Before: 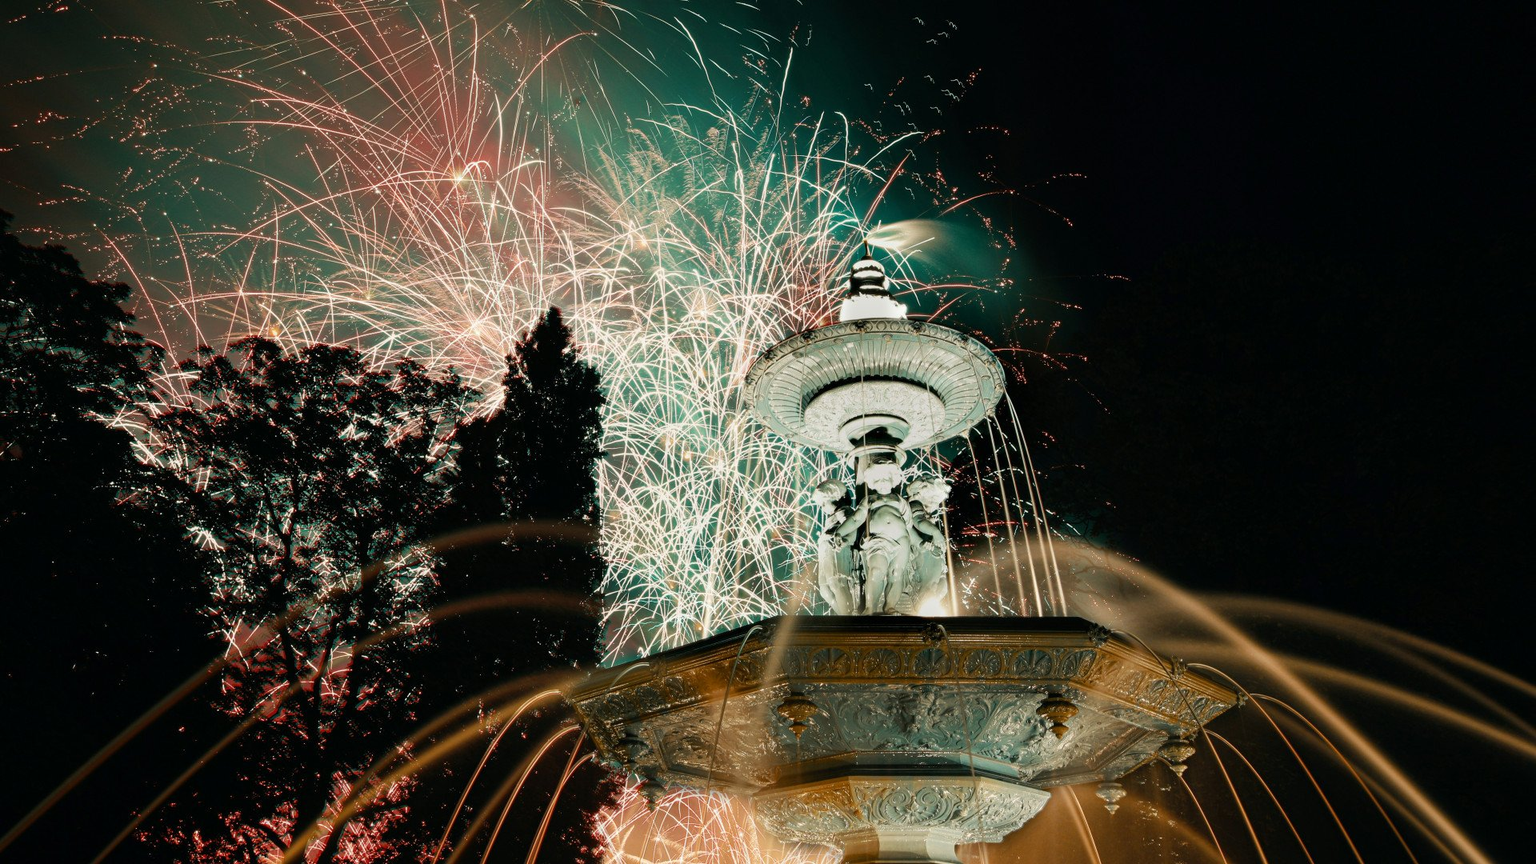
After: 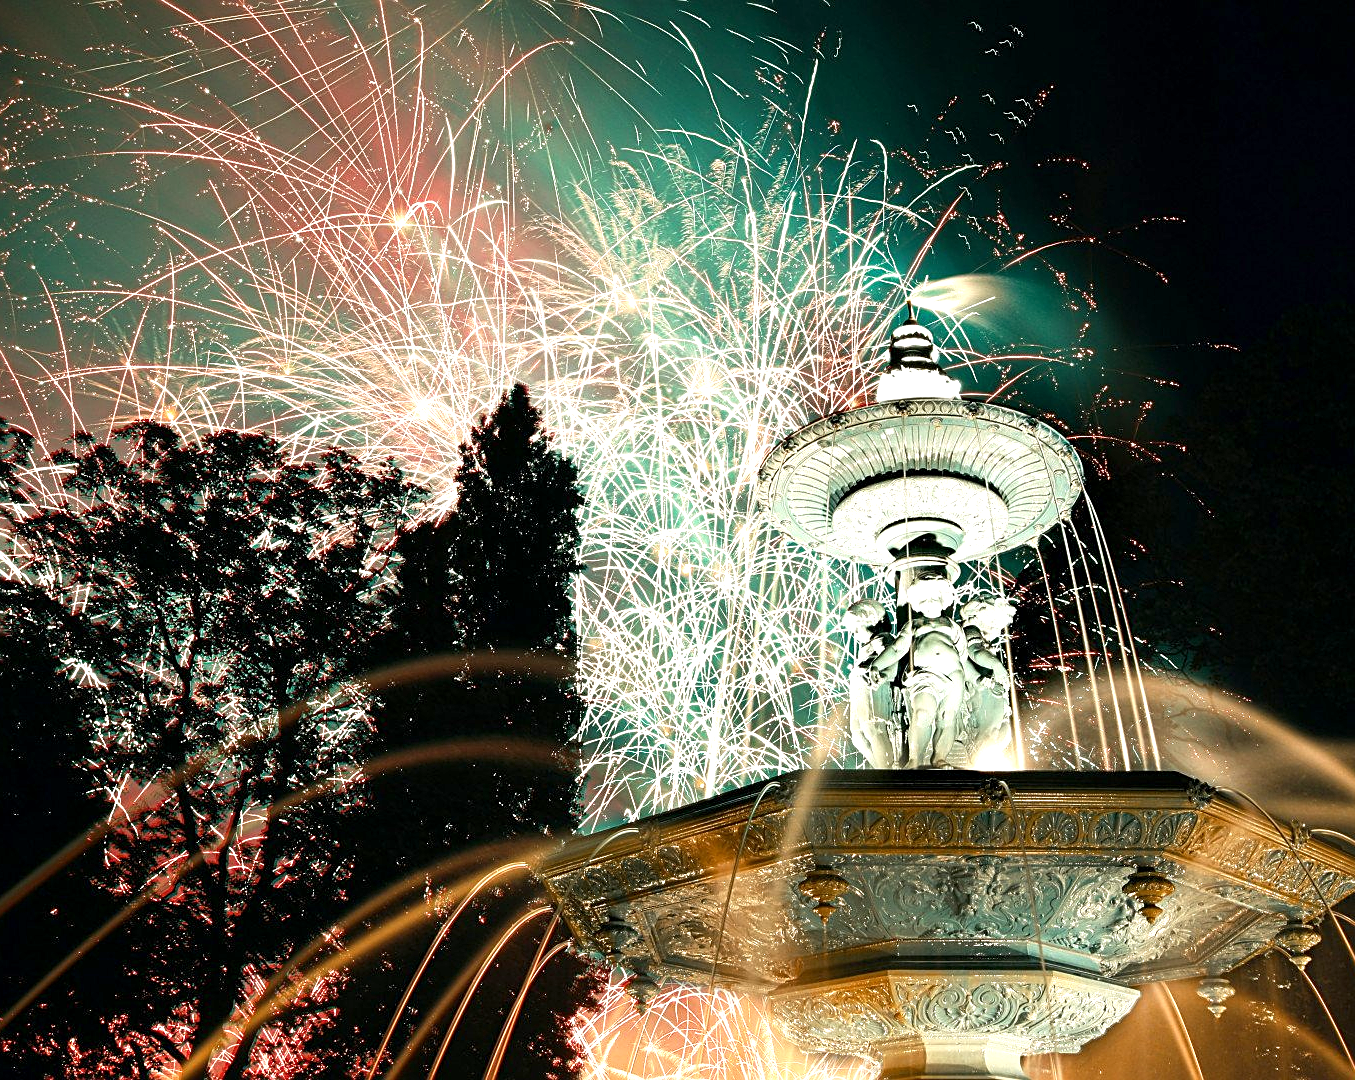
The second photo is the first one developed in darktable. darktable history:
exposure: black level correction 0.001, exposure 0.957 EV, compensate highlight preservation false
sharpen: on, module defaults
crop and rotate: left 9.061%, right 20.33%
